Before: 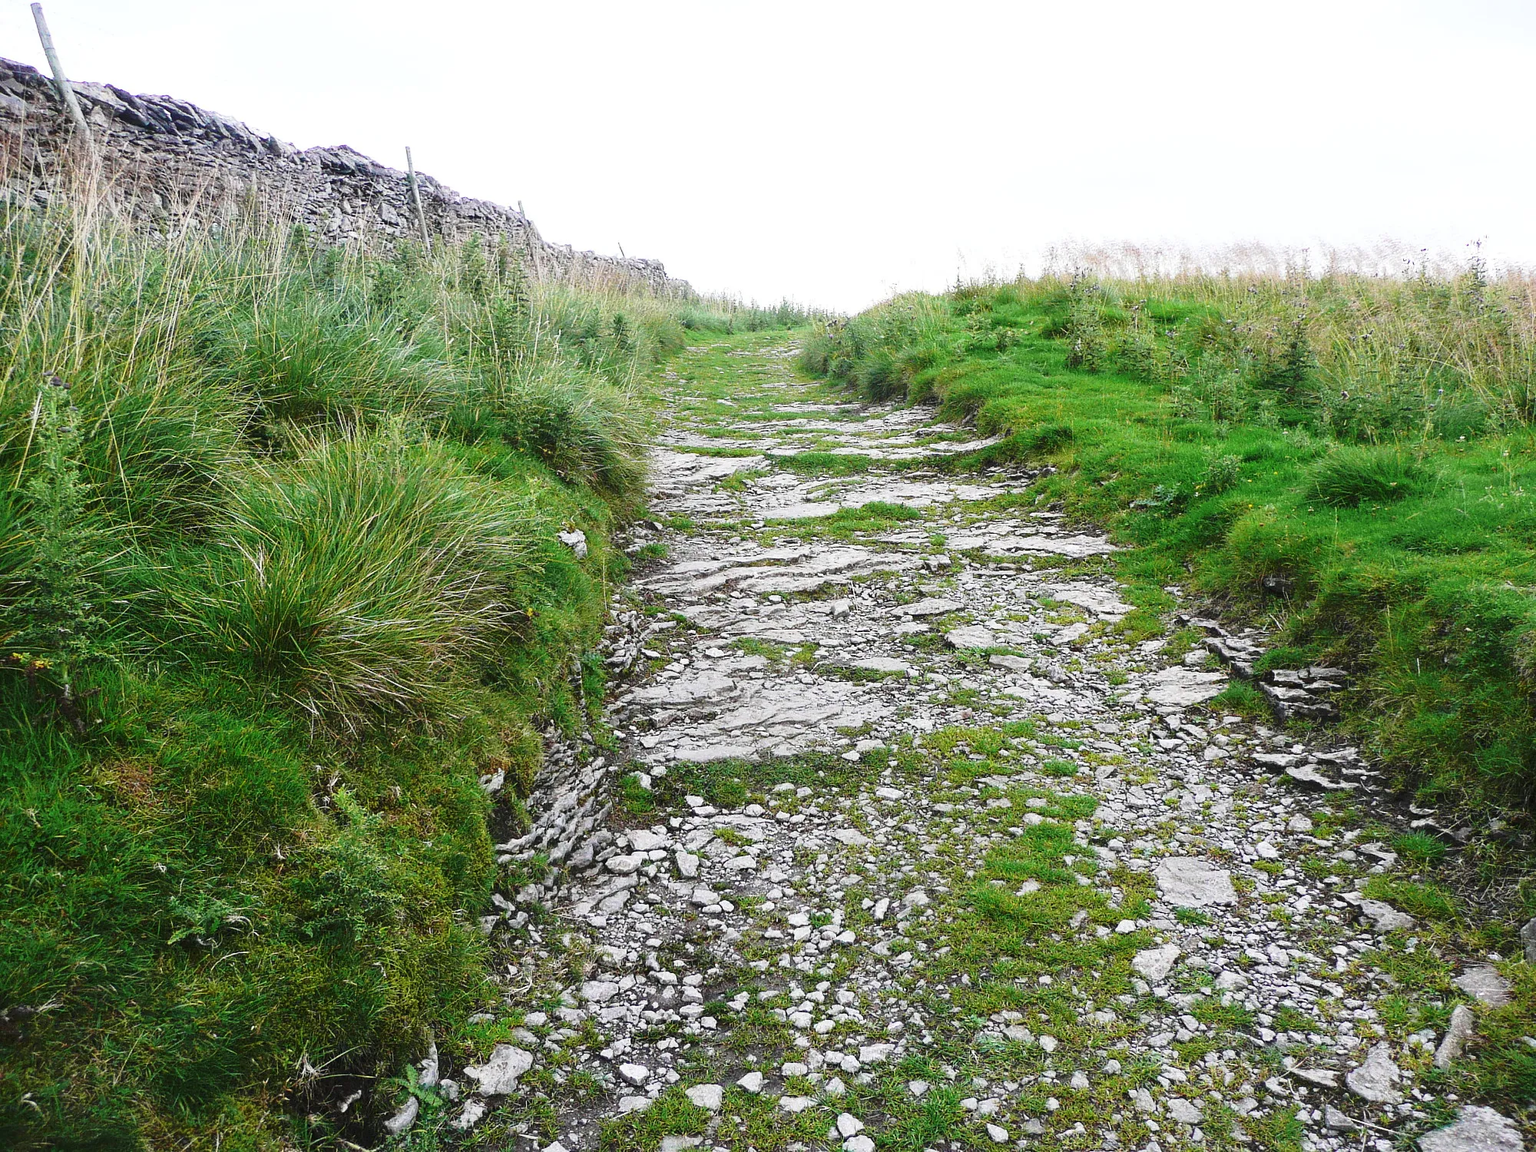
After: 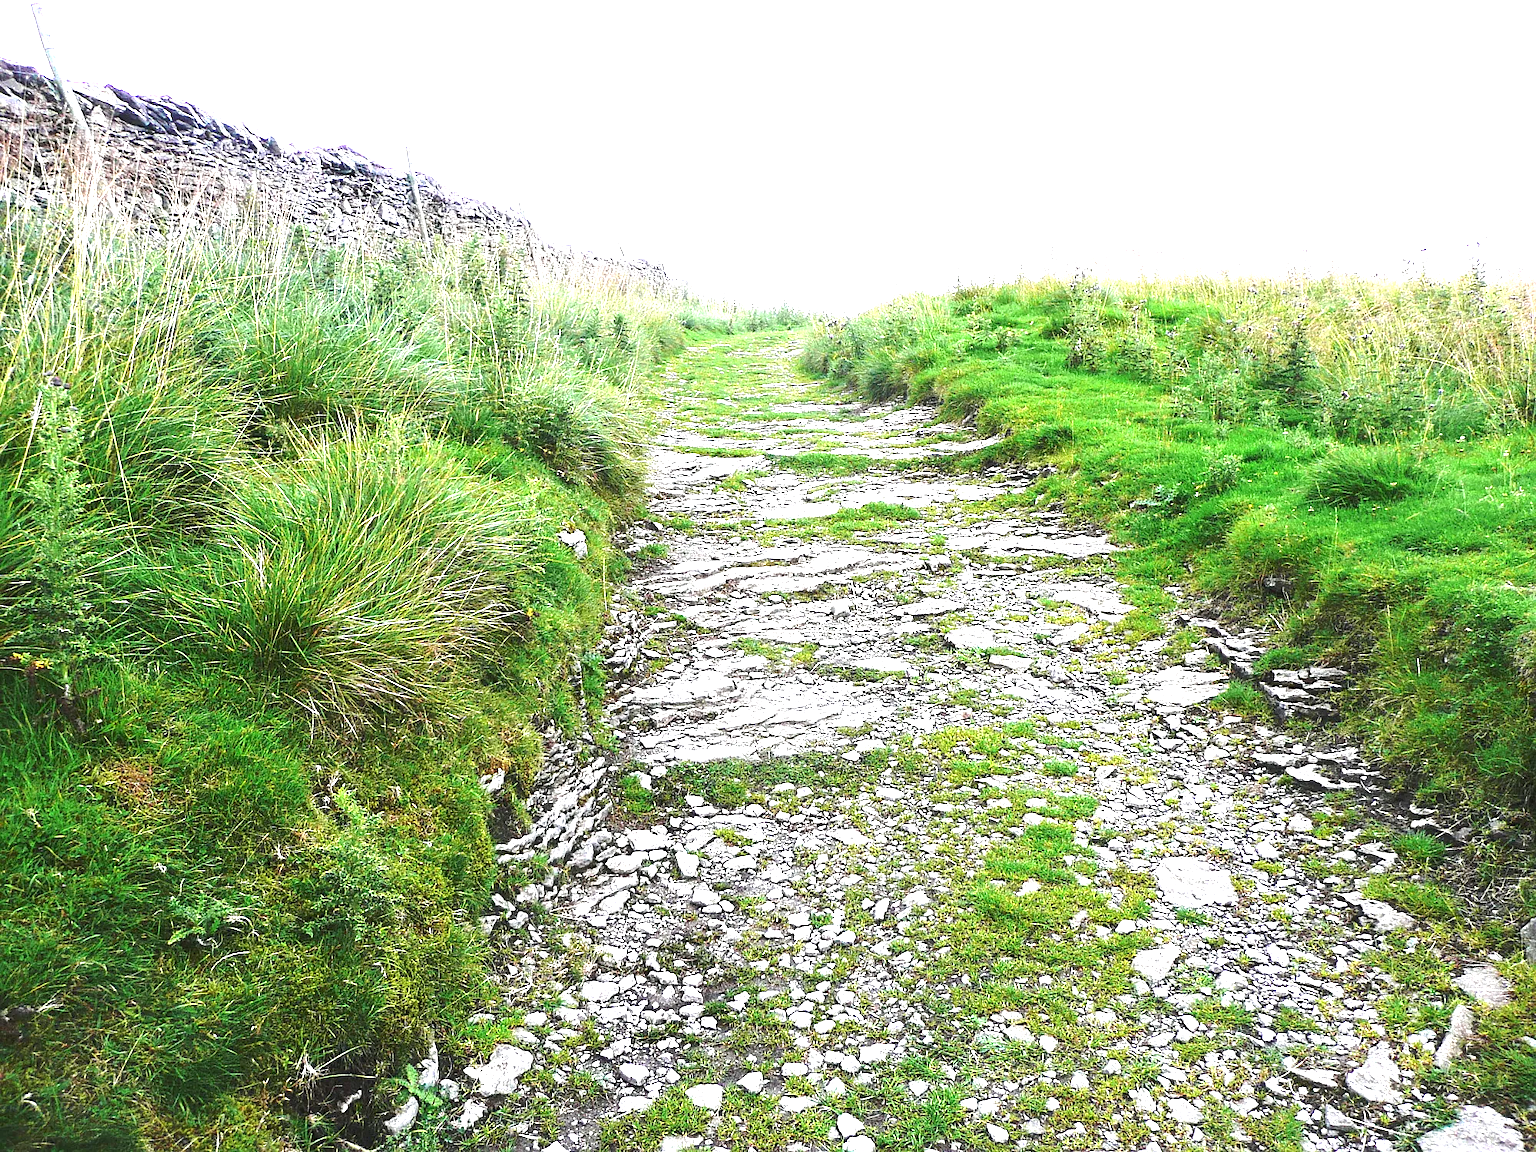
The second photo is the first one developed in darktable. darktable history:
sharpen: amount 0.2
exposure: black level correction 0, exposure 1.2 EV, compensate exposure bias true, compensate highlight preservation false
